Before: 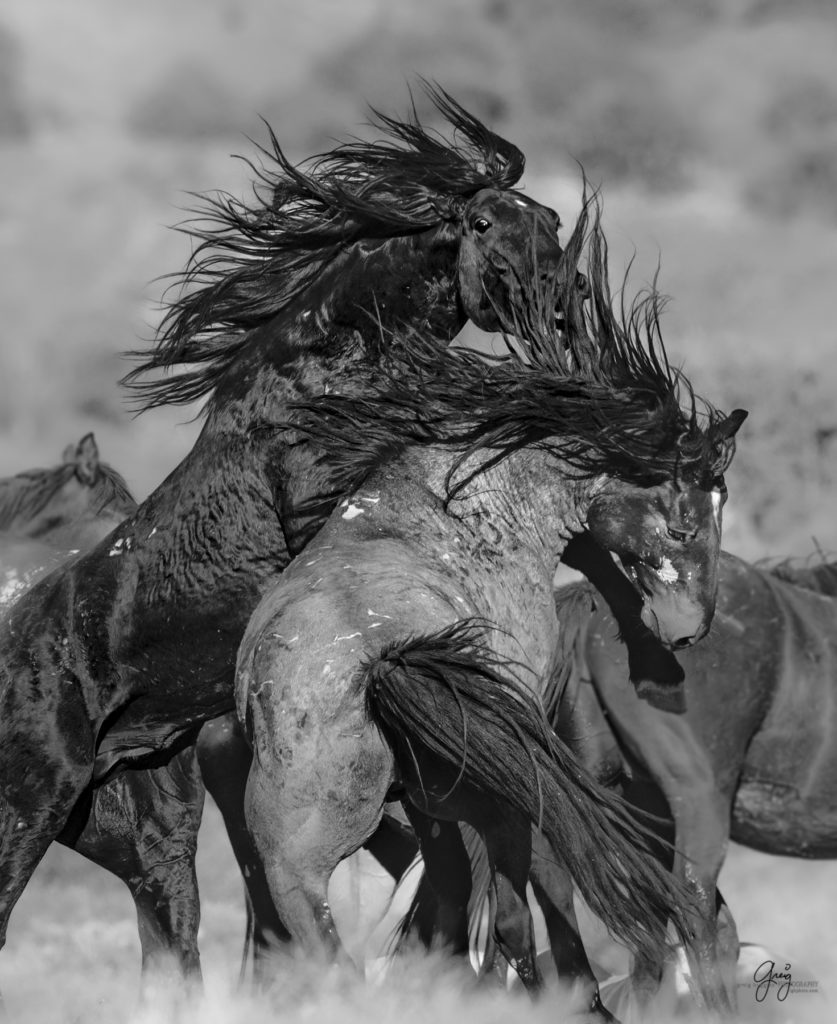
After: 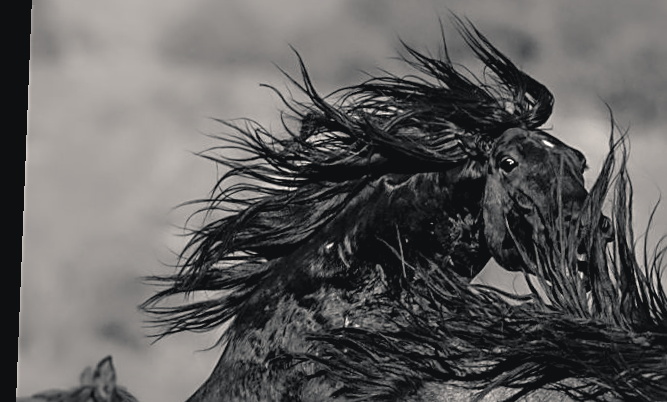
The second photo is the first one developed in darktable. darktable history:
color calibration: output gray [0.253, 0.26, 0.487, 0], gray › normalize channels true, illuminant same as pipeline (D50), adaptation XYZ, x 0.346, y 0.359, gamut compression 0
exposure: black level correction 0.005, exposure 0.014 EV, compensate highlight preservation false
color balance rgb: shadows lift › chroma 2%, shadows lift › hue 250°, power › hue 326.4°, highlights gain › chroma 2%, highlights gain › hue 64.8°, global offset › luminance 0.5%, global offset › hue 58.8°, perceptual saturation grading › highlights -25%, perceptual saturation grading › shadows 30%, global vibrance 15%
crop: left 0.579%, top 7.627%, right 23.167%, bottom 54.275%
sharpen: on, module defaults
rotate and perspective: rotation 2.27°, automatic cropping off
